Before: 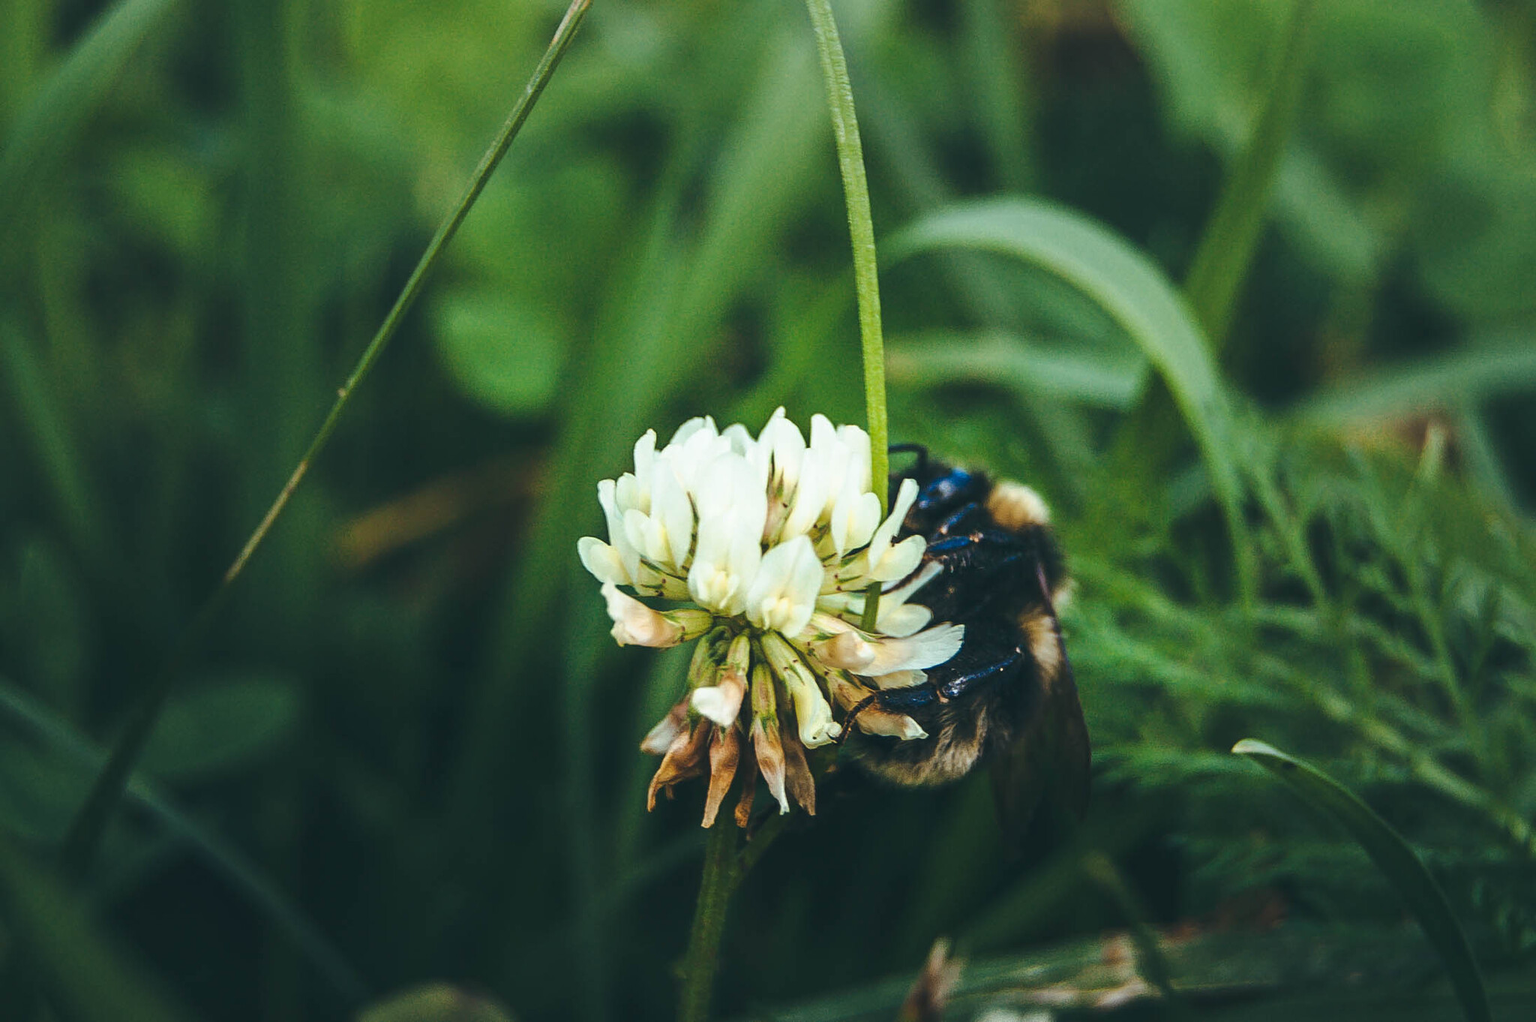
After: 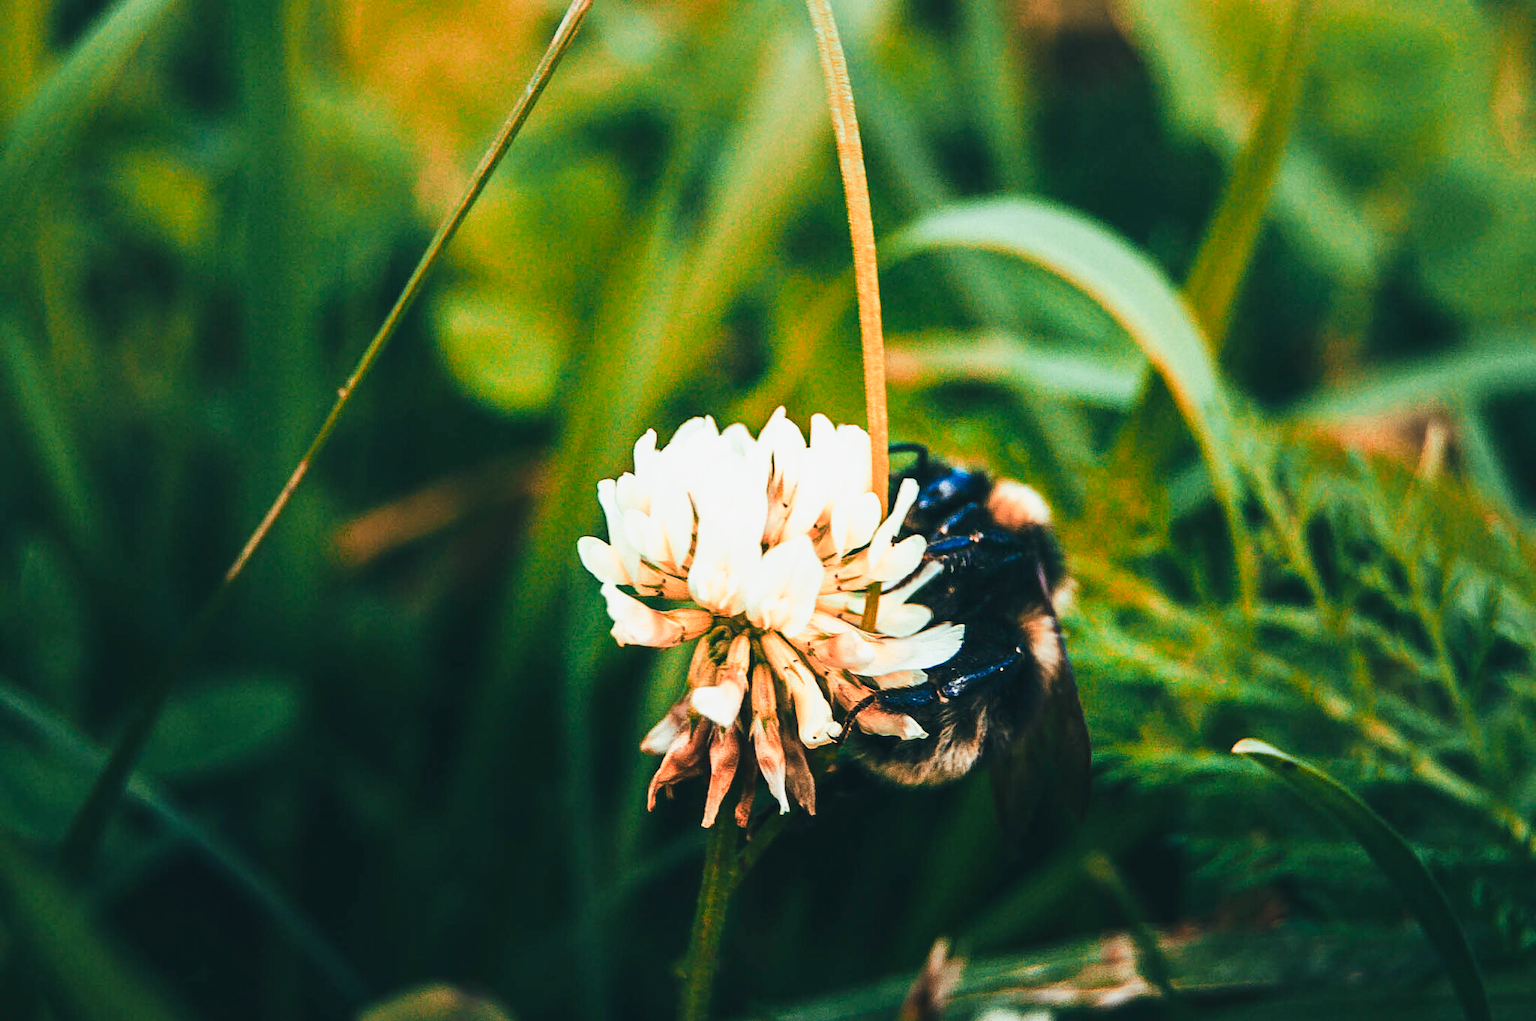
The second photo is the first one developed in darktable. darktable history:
tone curve: curves: ch0 [(0, 0) (0.131, 0.094) (0.326, 0.386) (0.481, 0.623) (0.593, 0.764) (0.812, 0.933) (1, 0.974)]; ch1 [(0, 0) (0.366, 0.367) (0.475, 0.453) (0.494, 0.493) (0.504, 0.497) (0.553, 0.584) (1, 1)]; ch2 [(0, 0) (0.333, 0.346) (0.375, 0.375) (0.424, 0.43) (0.476, 0.492) (0.502, 0.503) (0.533, 0.556) (0.566, 0.599) (0.614, 0.653) (1, 1)], preserve colors none
color zones: curves: ch2 [(0, 0.5) (0.084, 0.497) (0.323, 0.335) (0.4, 0.497) (1, 0.5)]
